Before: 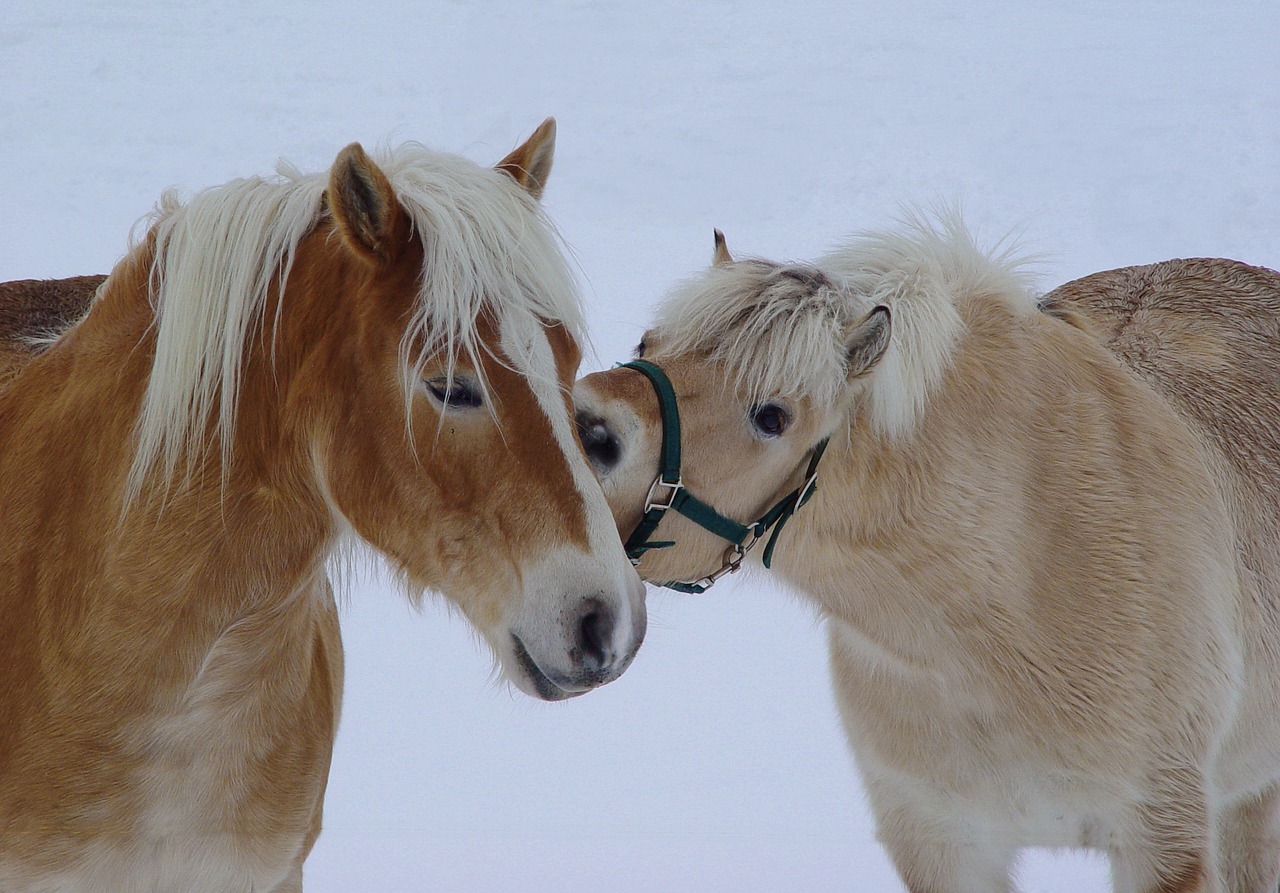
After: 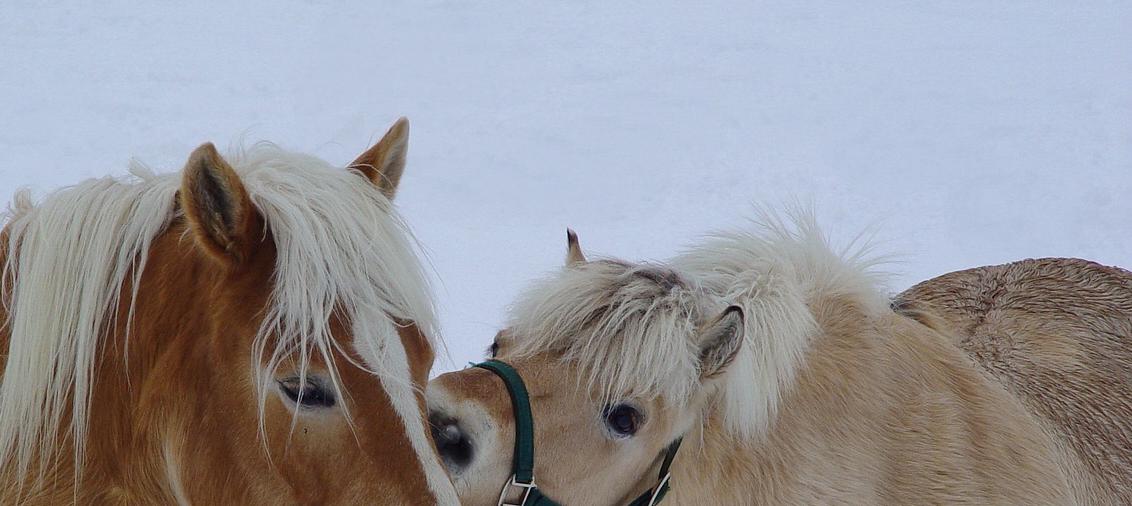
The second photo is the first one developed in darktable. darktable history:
crop and rotate: left 11.562%, bottom 43.336%
